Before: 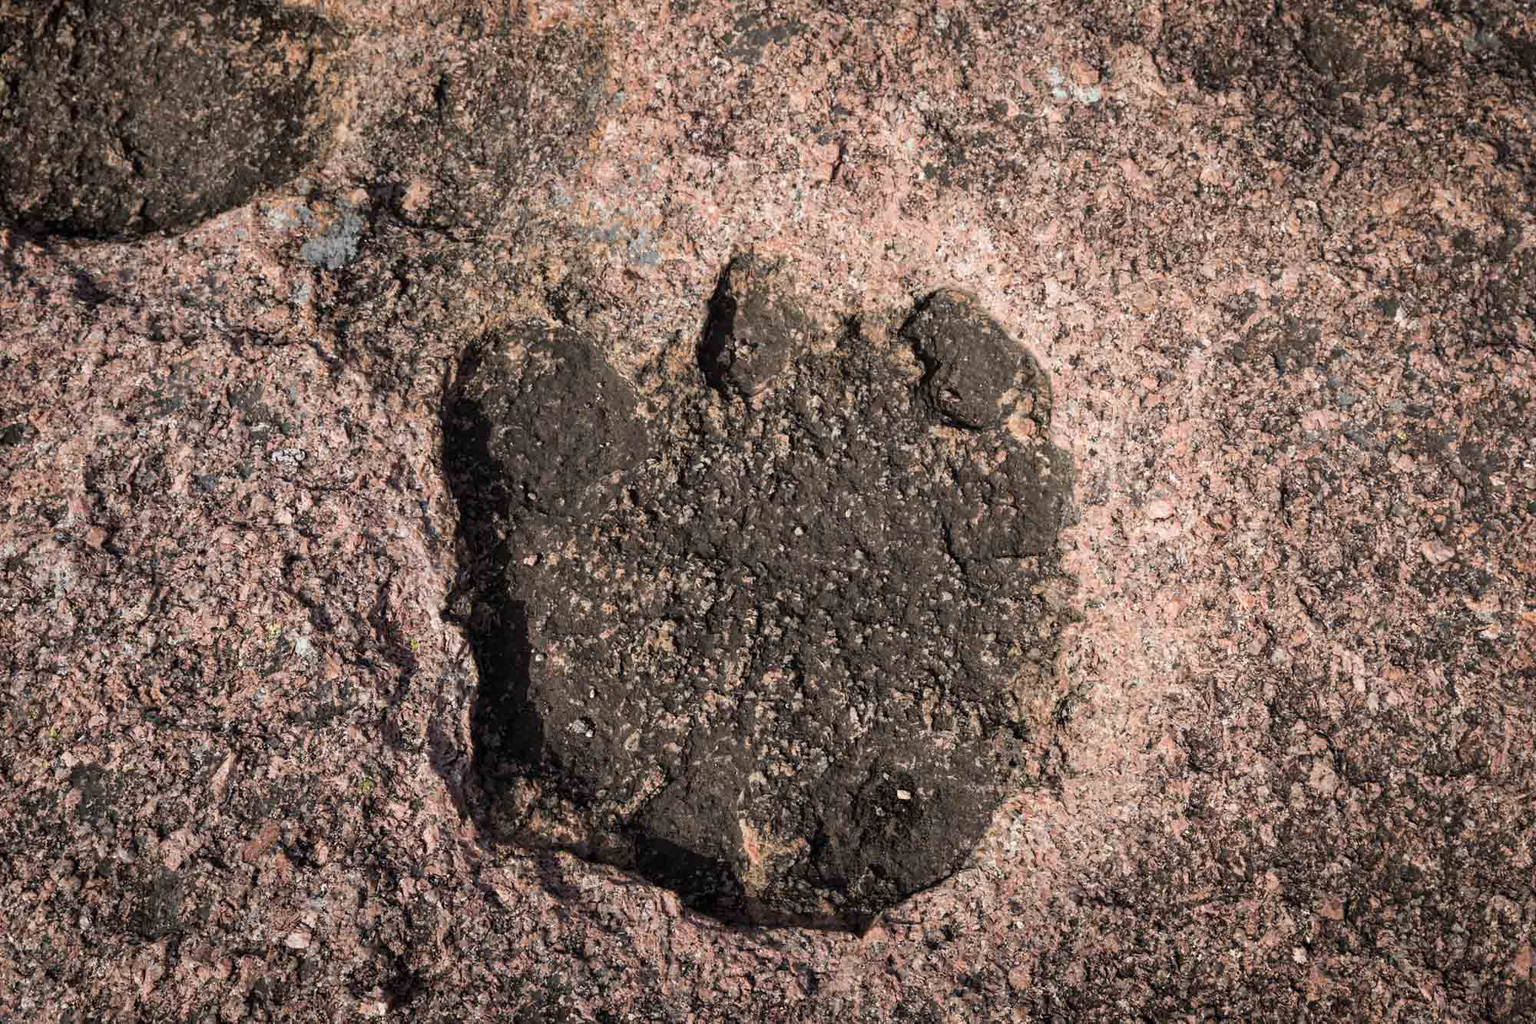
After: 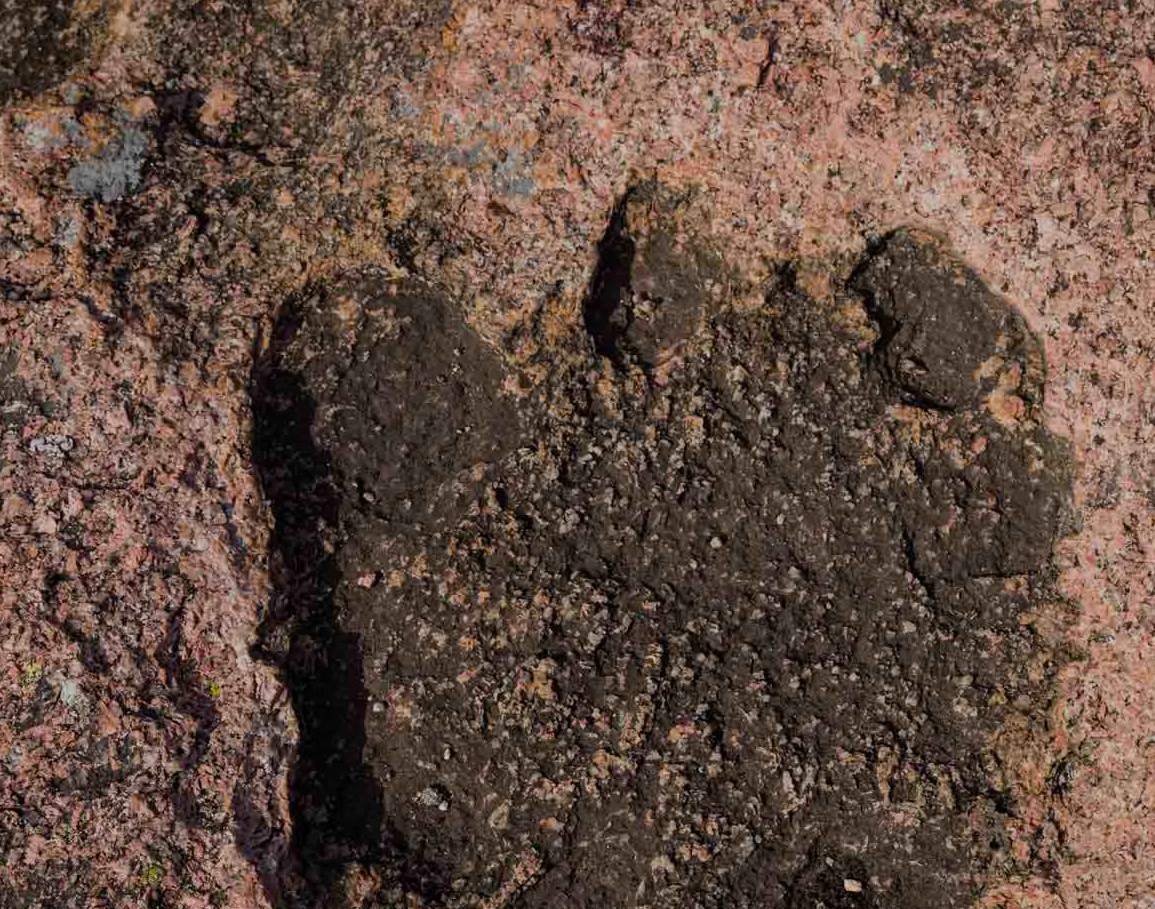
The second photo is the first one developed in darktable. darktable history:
color balance rgb: linear chroma grading › global chroma 15%, perceptual saturation grading › global saturation 30%
exposure: black level correction 0, exposure -0.766 EV, compensate highlight preservation false
crop: left 16.202%, top 11.208%, right 26.045%, bottom 20.557%
